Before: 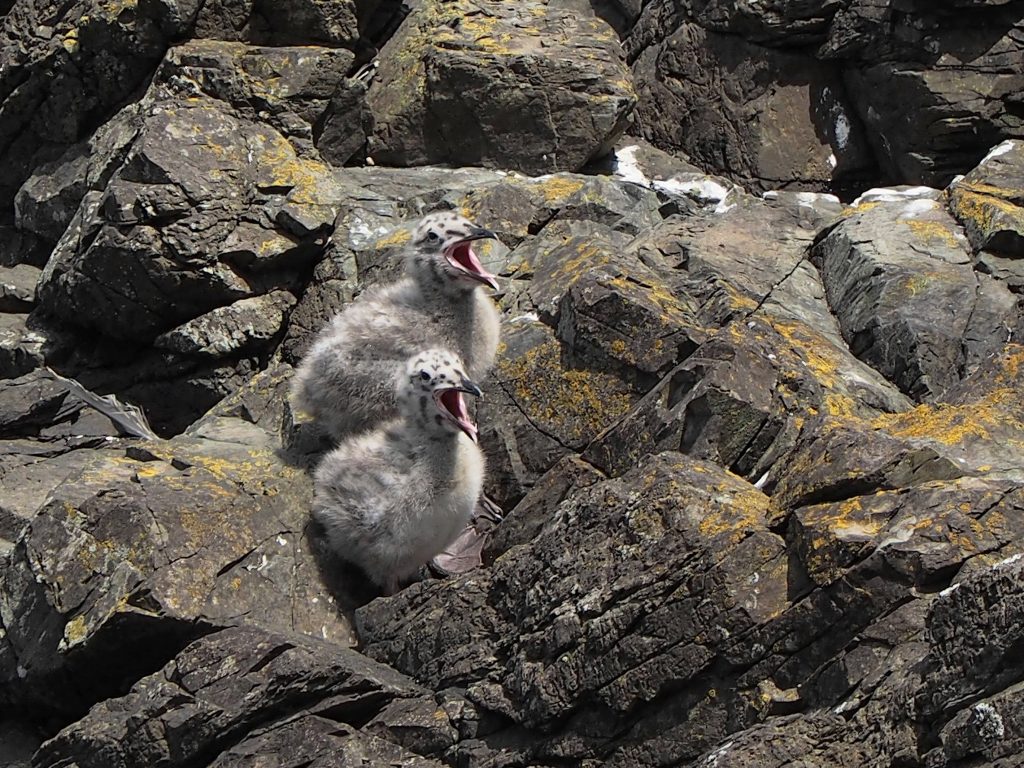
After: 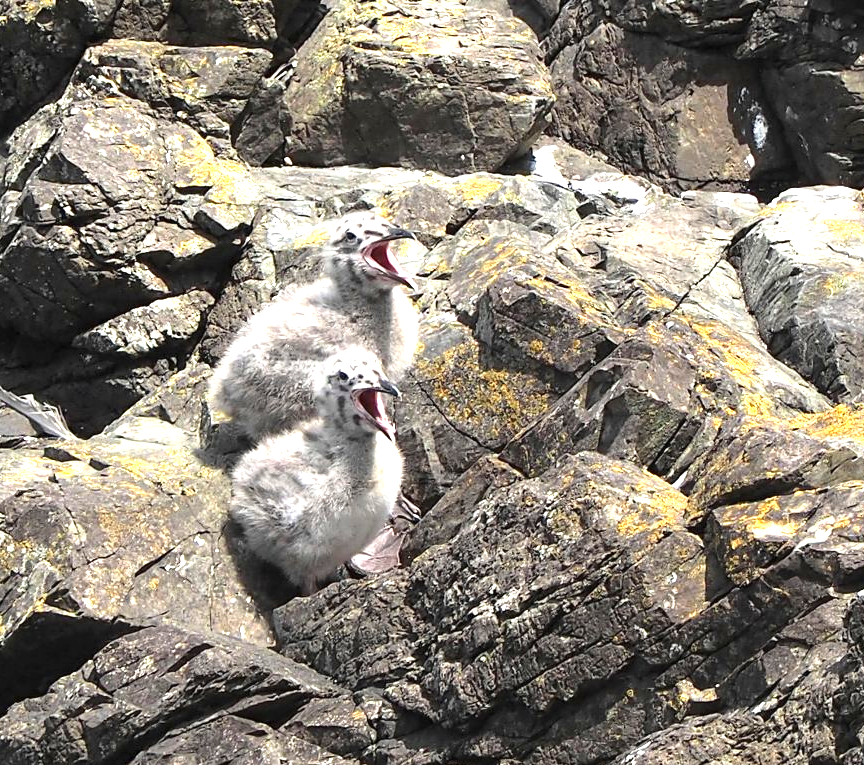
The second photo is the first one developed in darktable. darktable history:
exposure: black level correction 0, exposure 1.4 EV, compensate highlight preservation false
crop: left 8.026%, right 7.374%
white balance: emerald 1
color balance rgb: shadows lift › luminance -10%, highlights gain › luminance 10%, saturation formula JzAzBz (2021)
